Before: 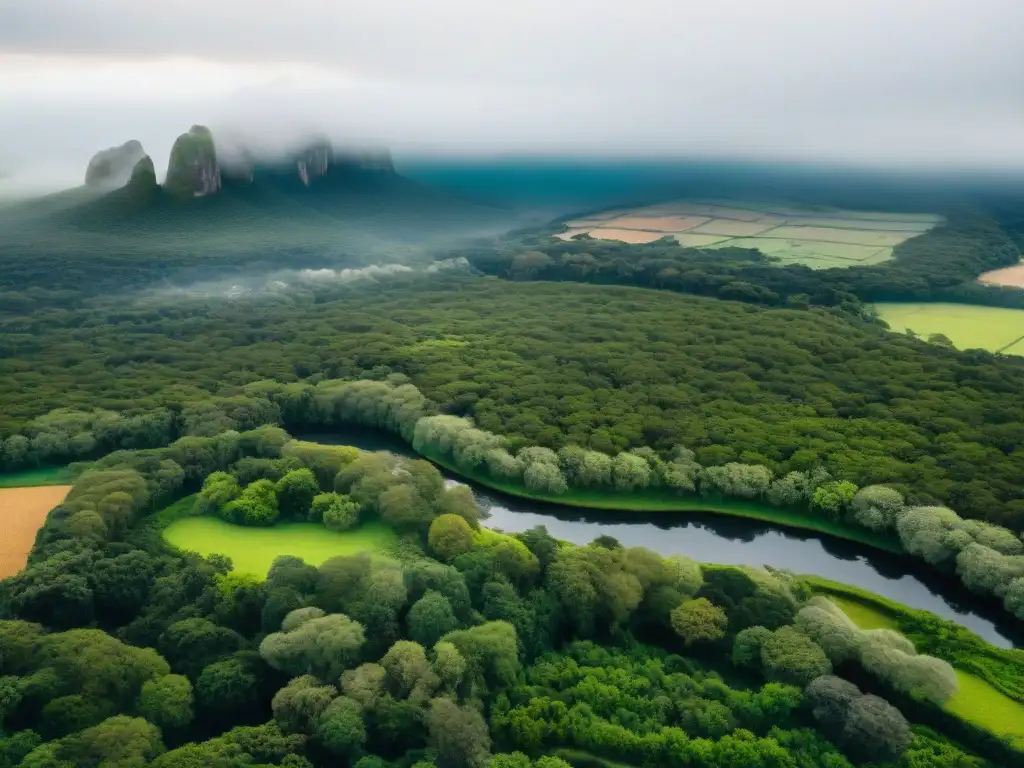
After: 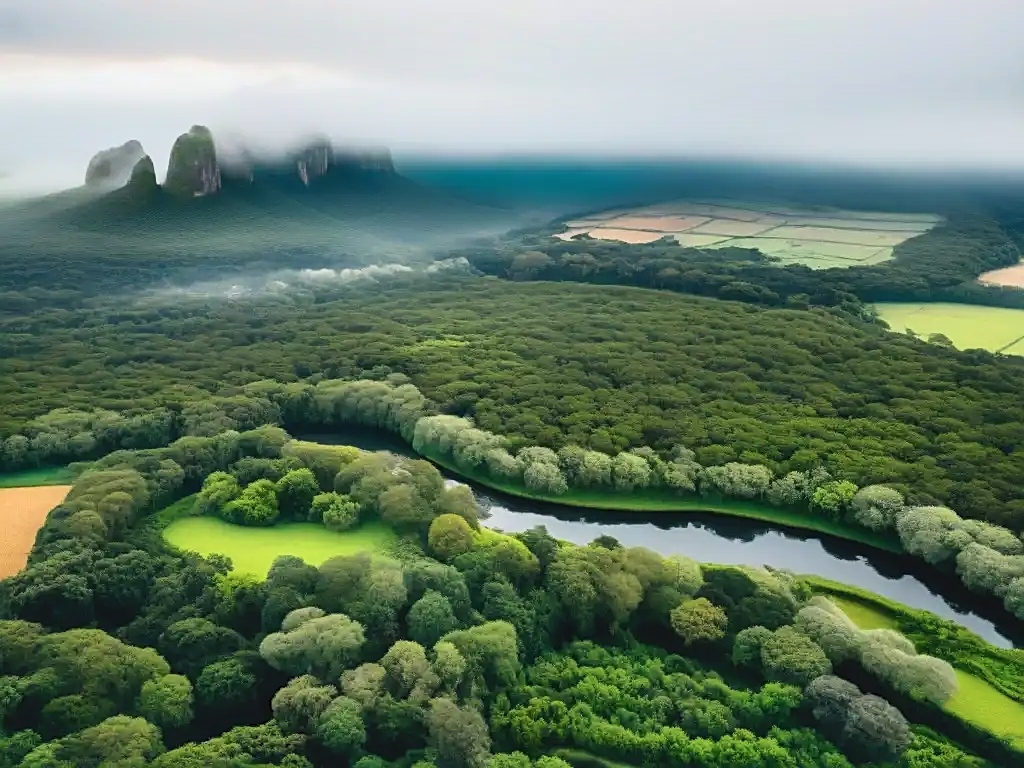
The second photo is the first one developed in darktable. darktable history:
tone curve: curves: ch0 [(0, 0) (0.003, 0.045) (0.011, 0.051) (0.025, 0.057) (0.044, 0.074) (0.069, 0.096) (0.1, 0.125) (0.136, 0.16) (0.177, 0.201) (0.224, 0.242) (0.277, 0.299) (0.335, 0.362) (0.399, 0.432) (0.468, 0.512) (0.543, 0.601) (0.623, 0.691) (0.709, 0.786) (0.801, 0.876) (0.898, 0.927) (1, 1)], color space Lab, independent channels, preserve colors none
sharpen: amount 0.59
shadows and highlights: low approximation 0.01, soften with gaussian
